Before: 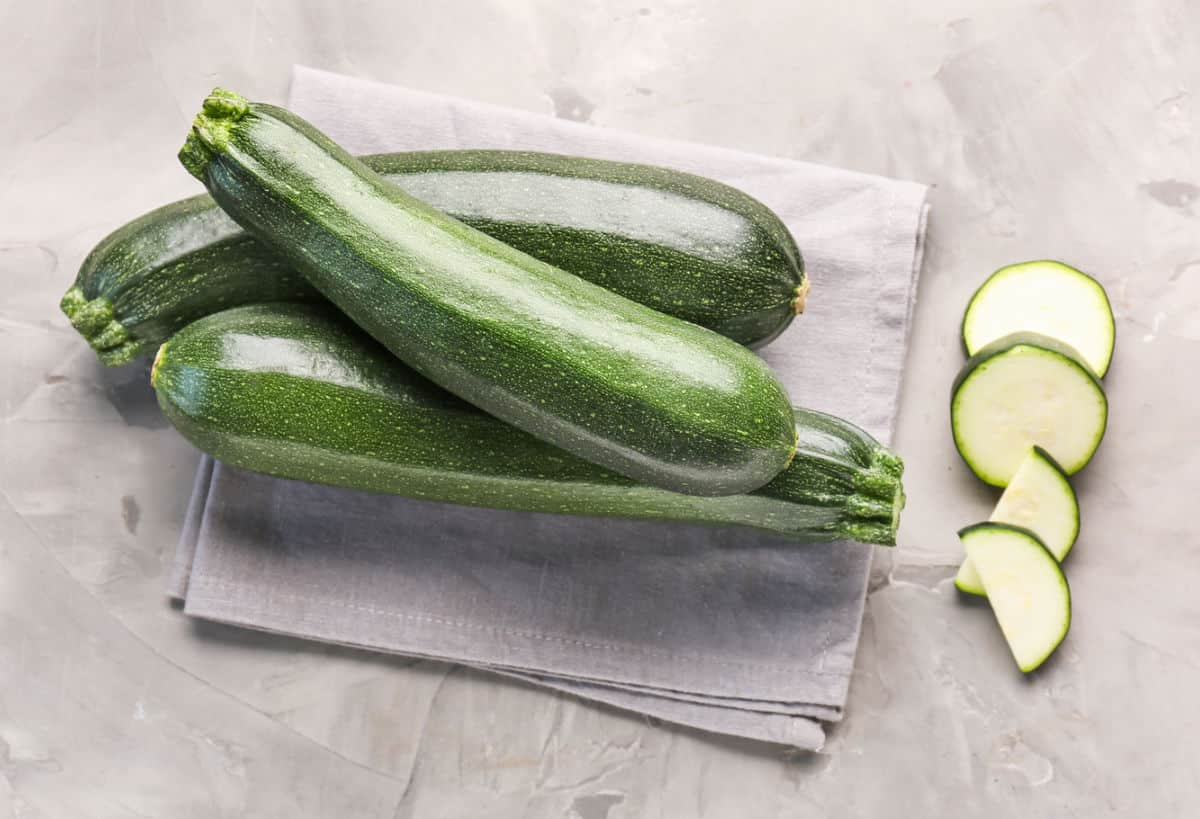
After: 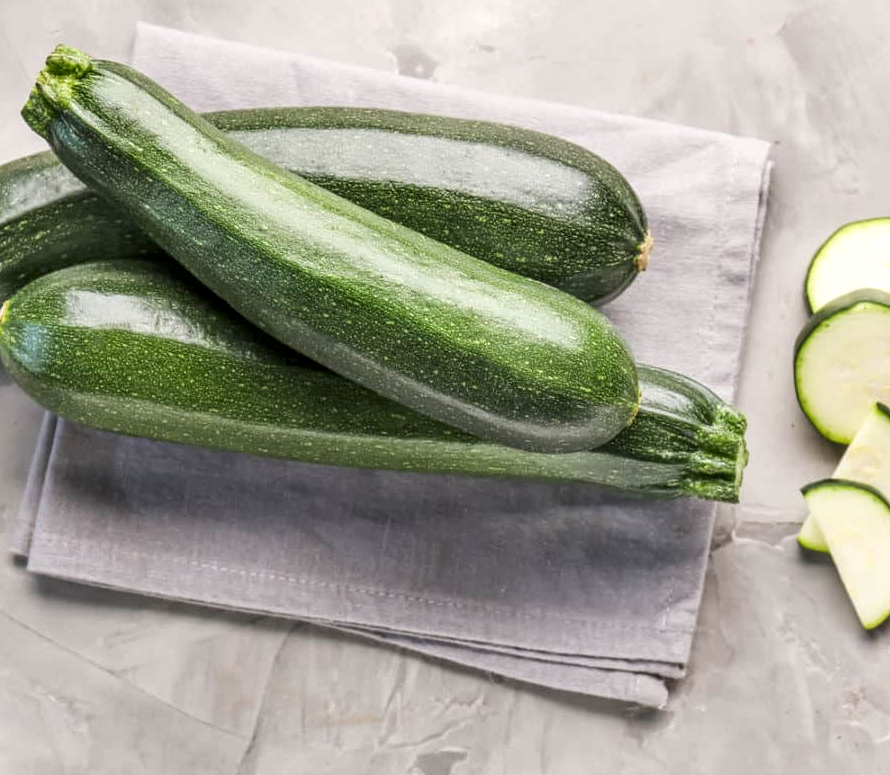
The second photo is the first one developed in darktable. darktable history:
crop and rotate: left 13.15%, top 5.251%, right 12.609%
local contrast: on, module defaults
